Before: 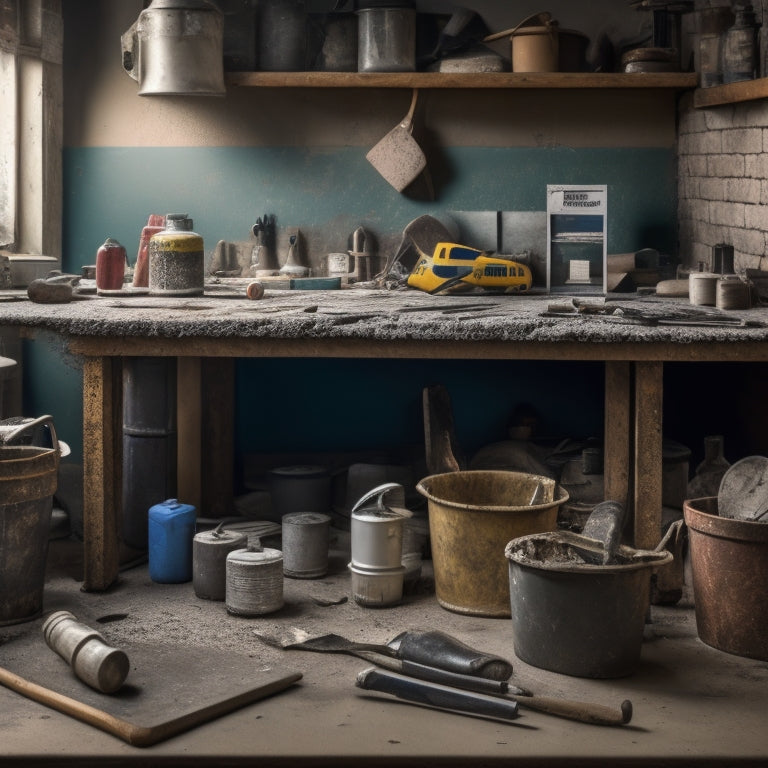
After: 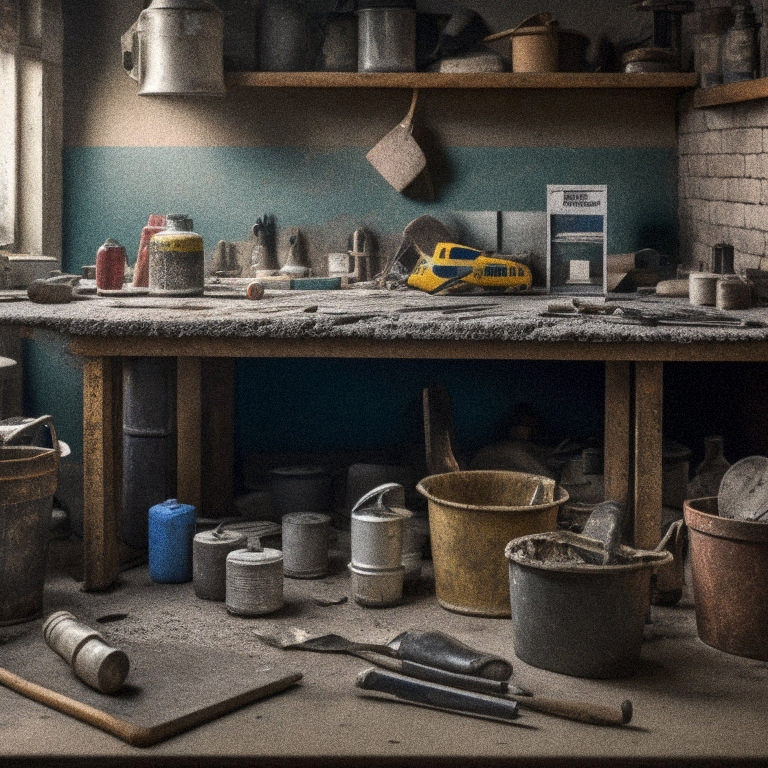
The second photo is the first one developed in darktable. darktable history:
grain: coarseness 14.49 ISO, strength 48.04%, mid-tones bias 35%
tone equalizer: on, module defaults
